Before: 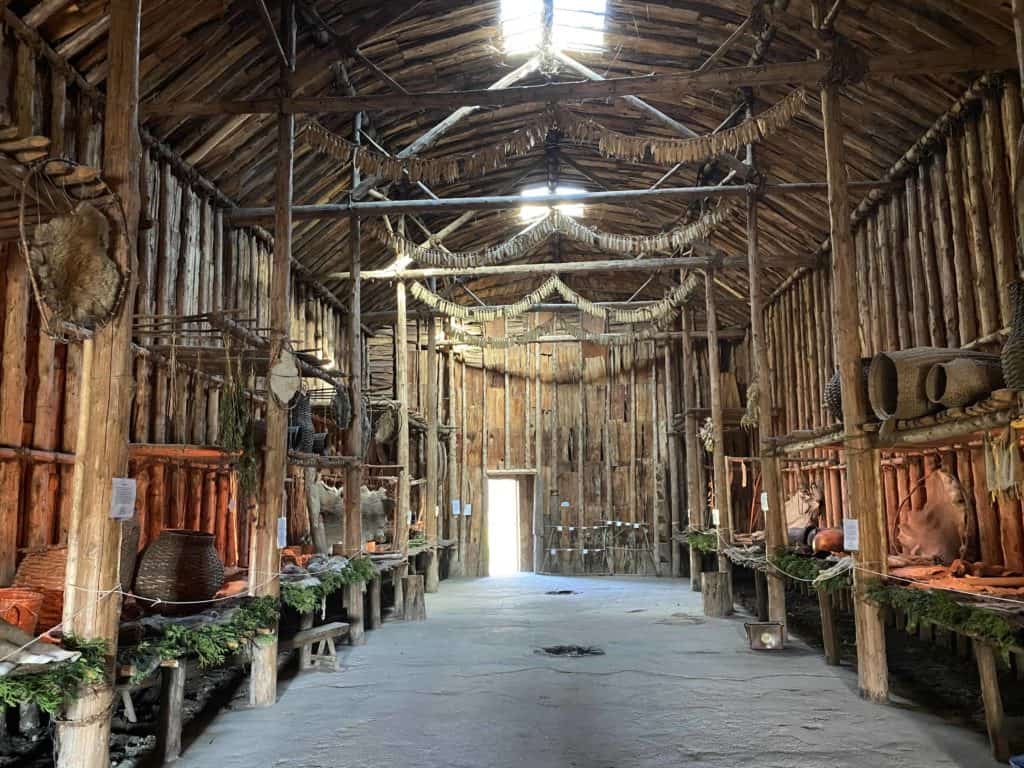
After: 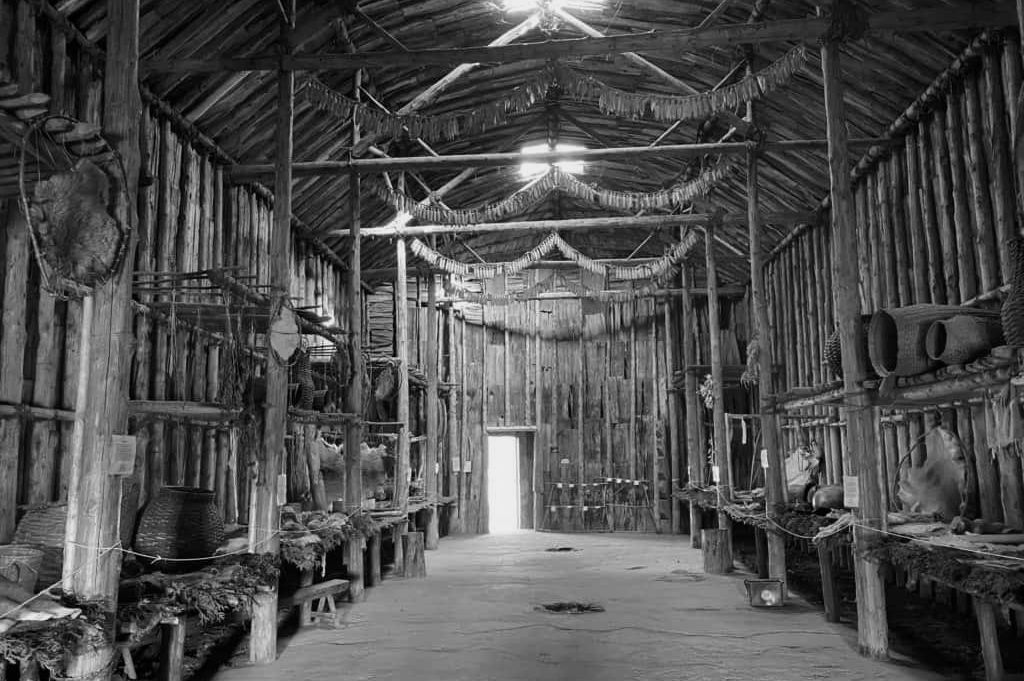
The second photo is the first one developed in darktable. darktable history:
rgb levels: mode RGB, independent channels, levels [[0, 0.5, 1], [0, 0.521, 1], [0, 0.536, 1]]
crop and rotate: top 5.609%, bottom 5.609%
monochrome: a -92.57, b 58.91
